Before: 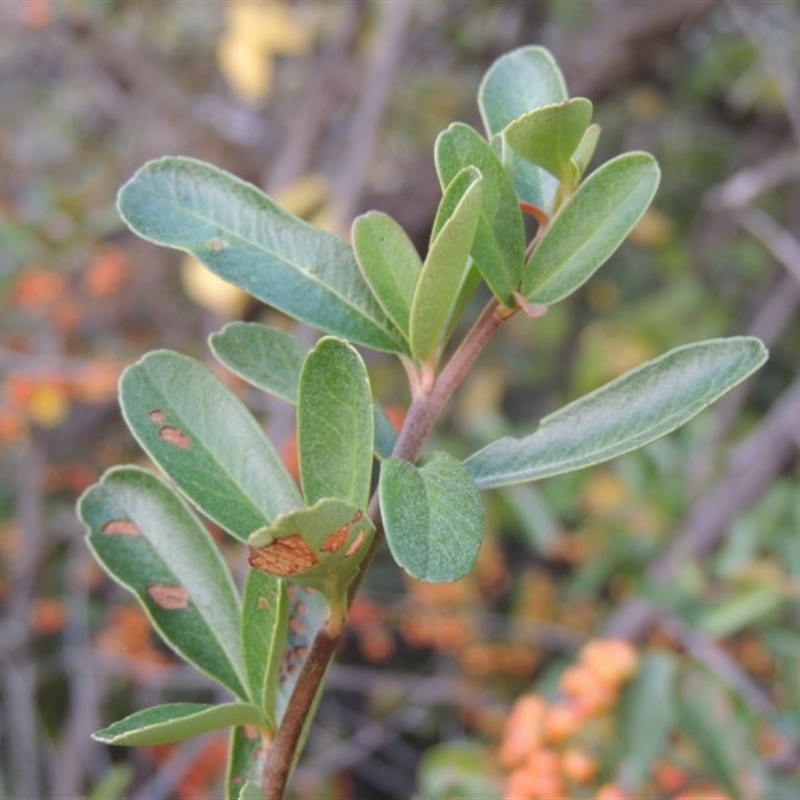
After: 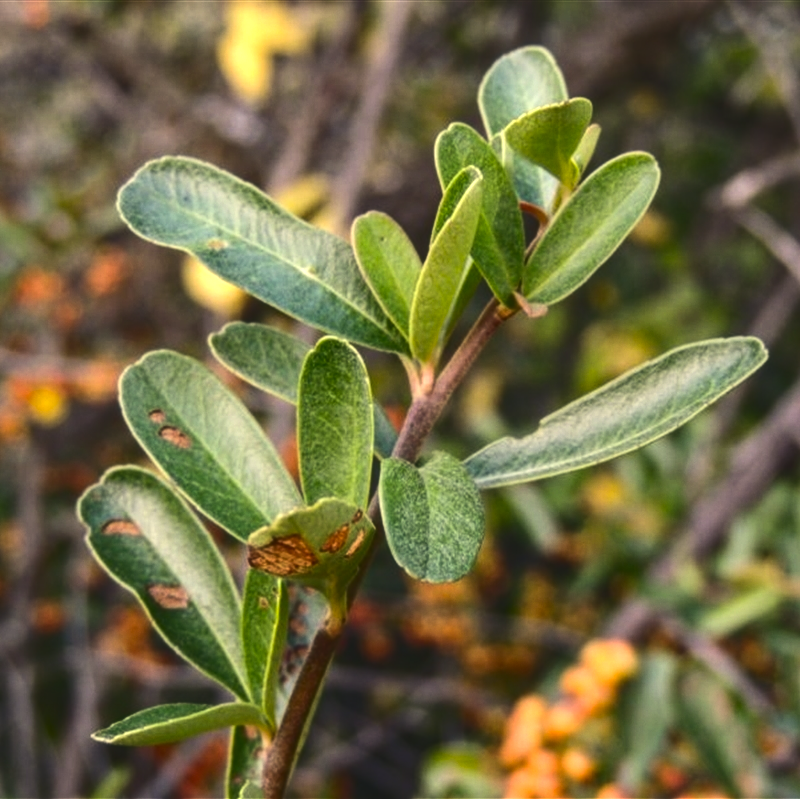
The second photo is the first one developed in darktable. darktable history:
local contrast: detail 139%
crop: bottom 0.06%
color balance rgb: shadows lift › chroma 2.033%, shadows lift › hue 188.05°, linear chroma grading › global chroma 41.713%, perceptual saturation grading › global saturation 24.888%, perceptual saturation grading › highlights -27.706%, perceptual saturation grading › shadows 33.939%, perceptual brilliance grading › highlights 2.1%, perceptual brilliance grading › mid-tones -49.454%, perceptual brilliance grading › shadows -49.567%, contrast 5.055%
exposure: black level correction -0.042, exposure 0.065 EV, compensate highlight preservation false
color correction: highlights a* 2.67, highlights b* 23.45
